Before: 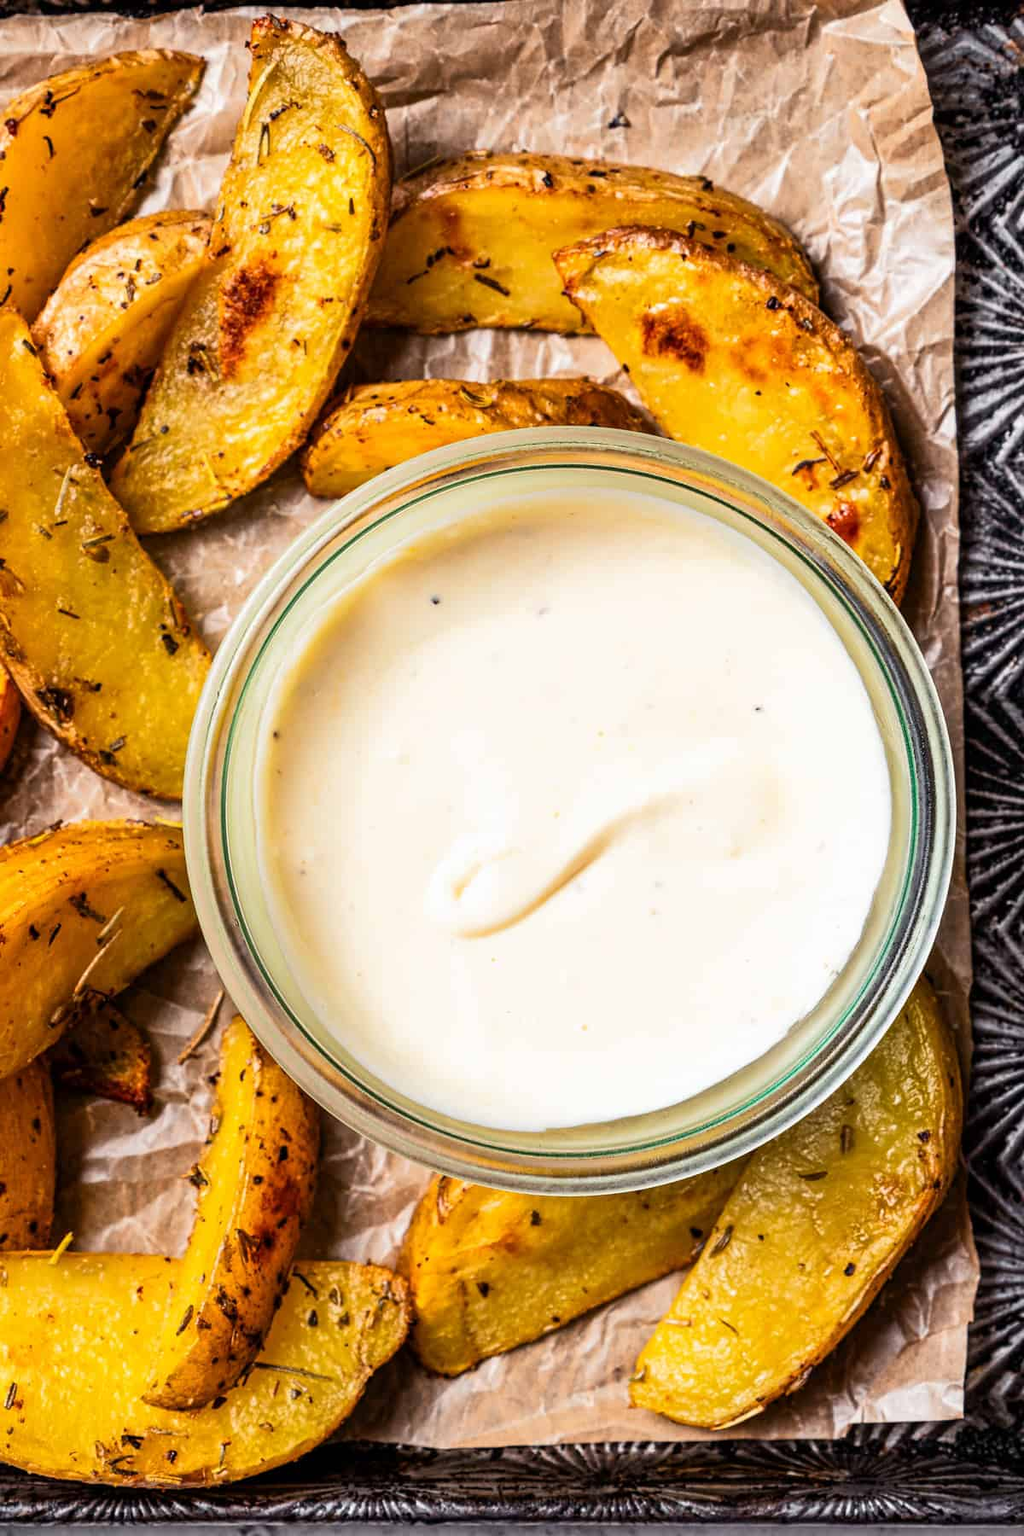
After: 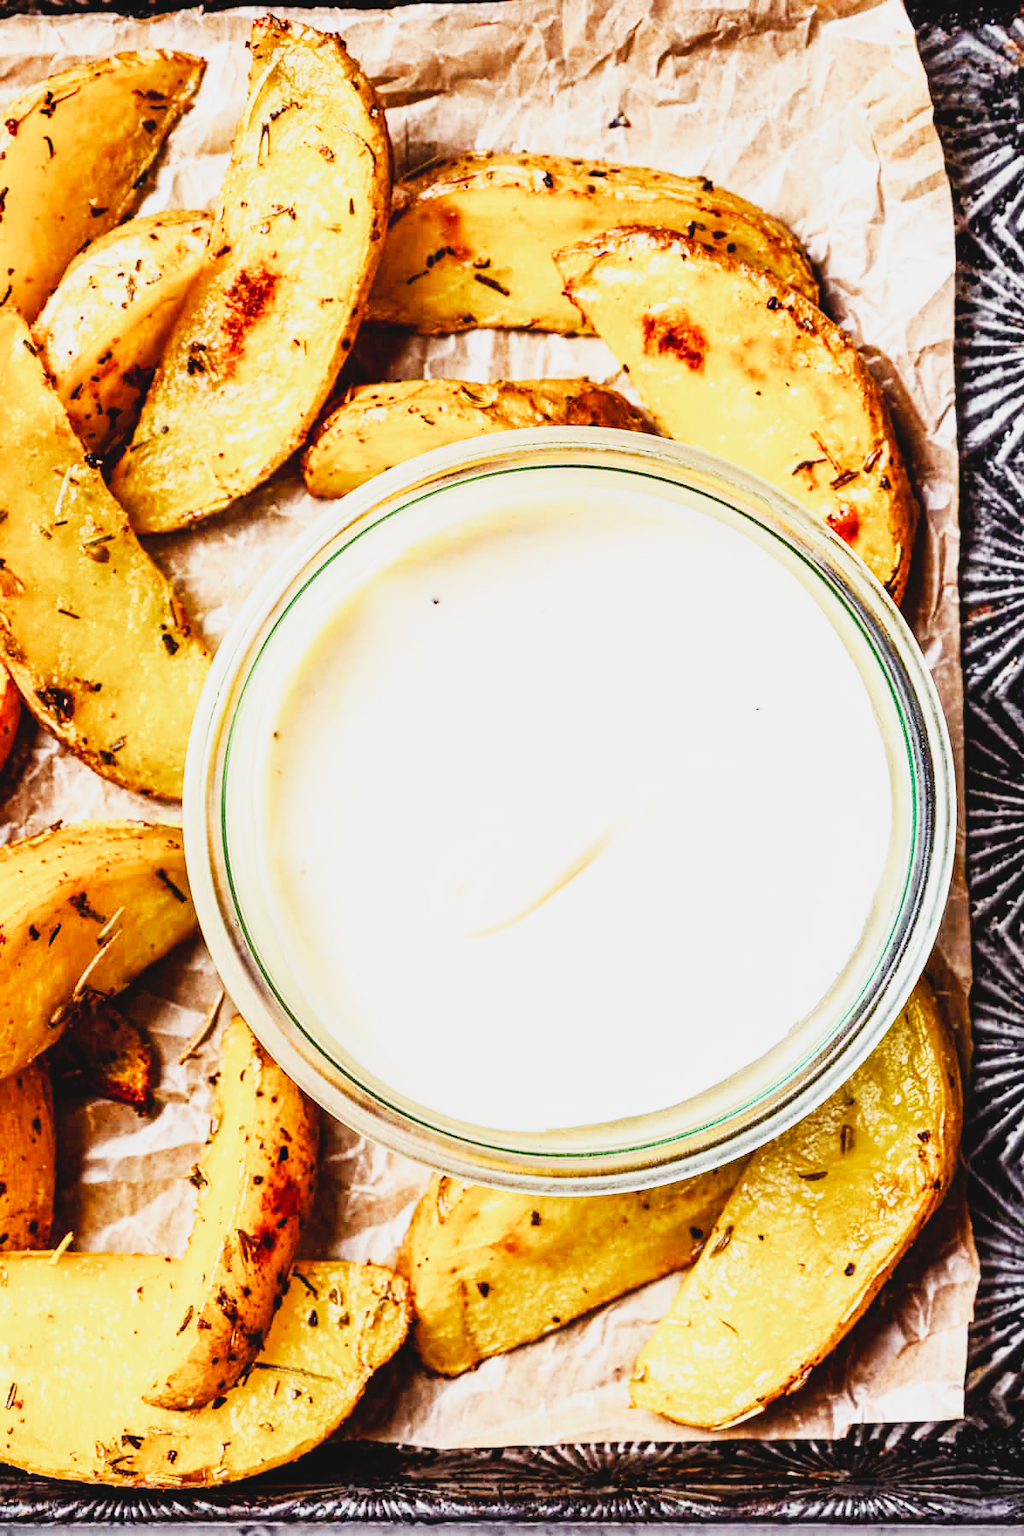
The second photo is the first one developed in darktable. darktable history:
color balance rgb: perceptual saturation grading › global saturation 0.643%, perceptual saturation grading › highlights -19.916%, perceptual saturation grading › shadows 20.152%, perceptual brilliance grading › global brilliance 1.26%, perceptual brilliance grading › highlights -3.98%
contrast brightness saturation: contrast -0.097, saturation -0.091
base curve: curves: ch0 [(0, 0) (0.007, 0.004) (0.027, 0.03) (0.046, 0.07) (0.207, 0.54) (0.442, 0.872) (0.673, 0.972) (1, 1)], preserve colors none
